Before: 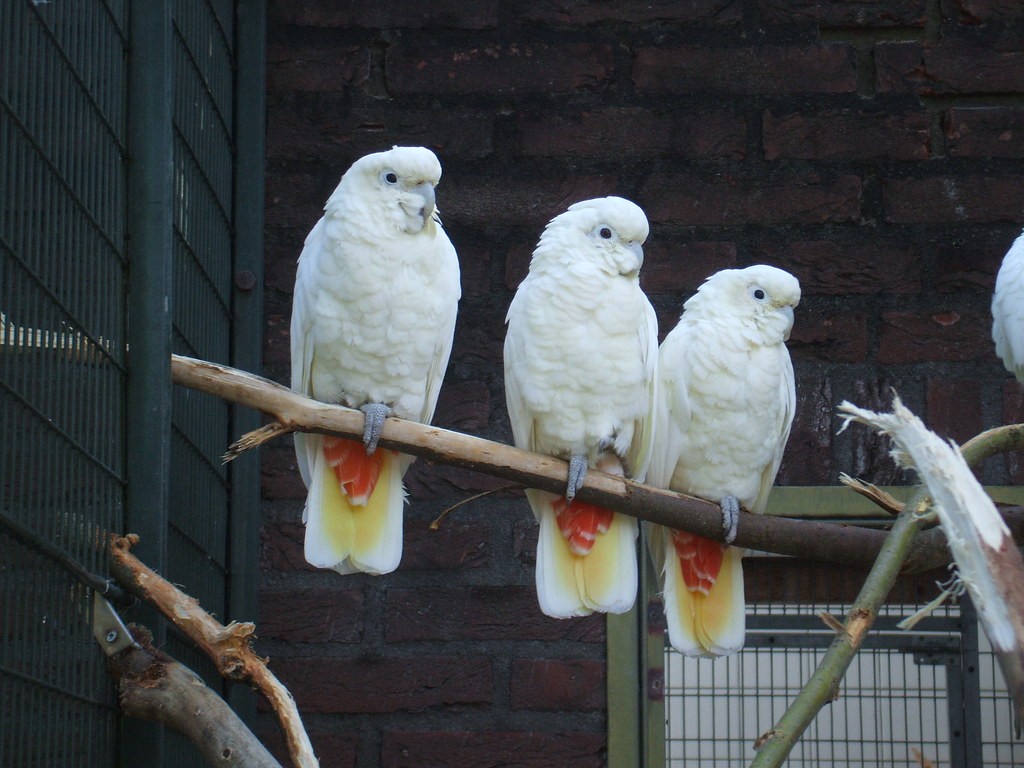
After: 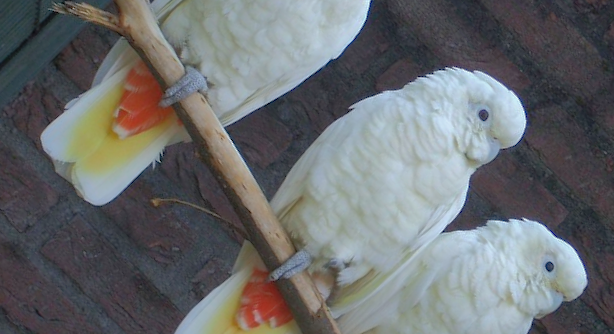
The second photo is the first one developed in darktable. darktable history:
crop and rotate: angle -44.78°, top 16.562%, right 1.006%, bottom 11.704%
vignetting: fall-off start 115.85%, fall-off radius 59.48%, brightness -0.564, saturation 0.001, center (-0.122, -0.007)
shadows and highlights: shadows 59.72, highlights -60.01
